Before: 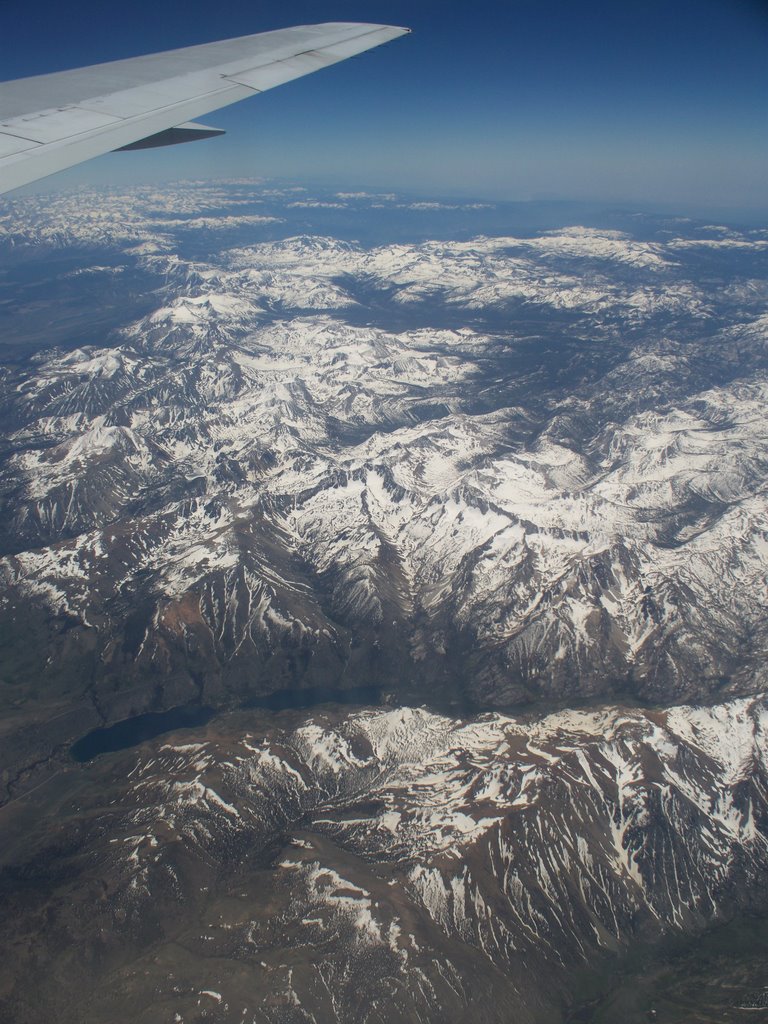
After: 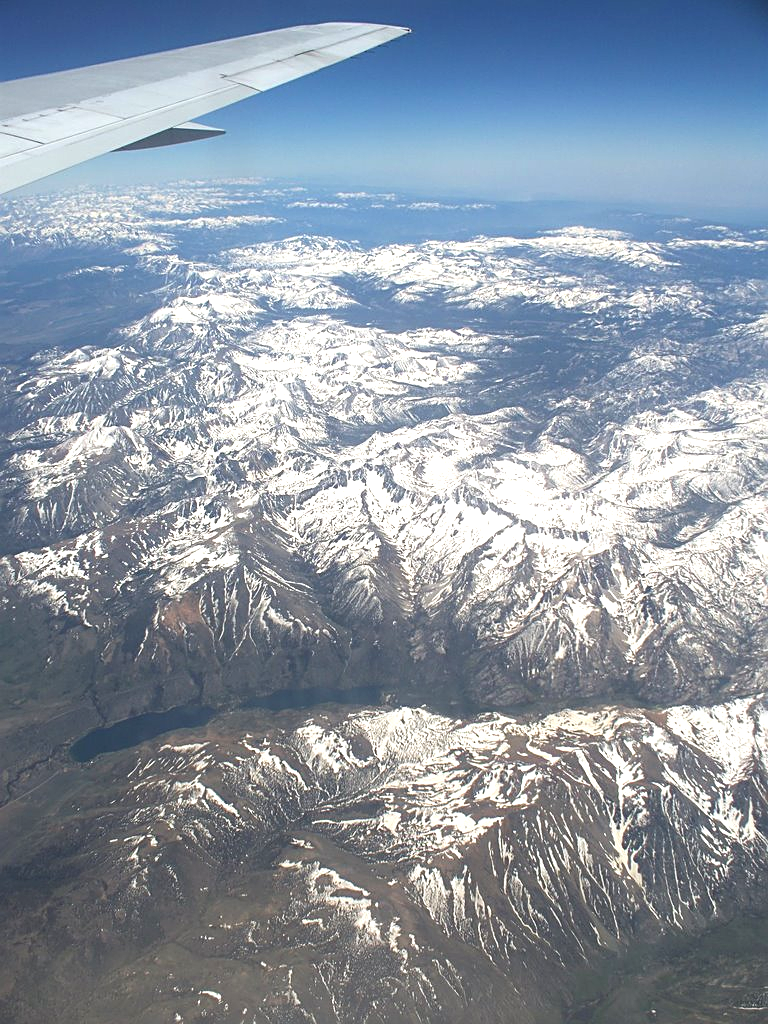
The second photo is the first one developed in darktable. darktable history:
exposure: black level correction -0.005, exposure 1.002 EV, compensate highlight preservation false
sharpen: on, module defaults
tone equalizer: on, module defaults
